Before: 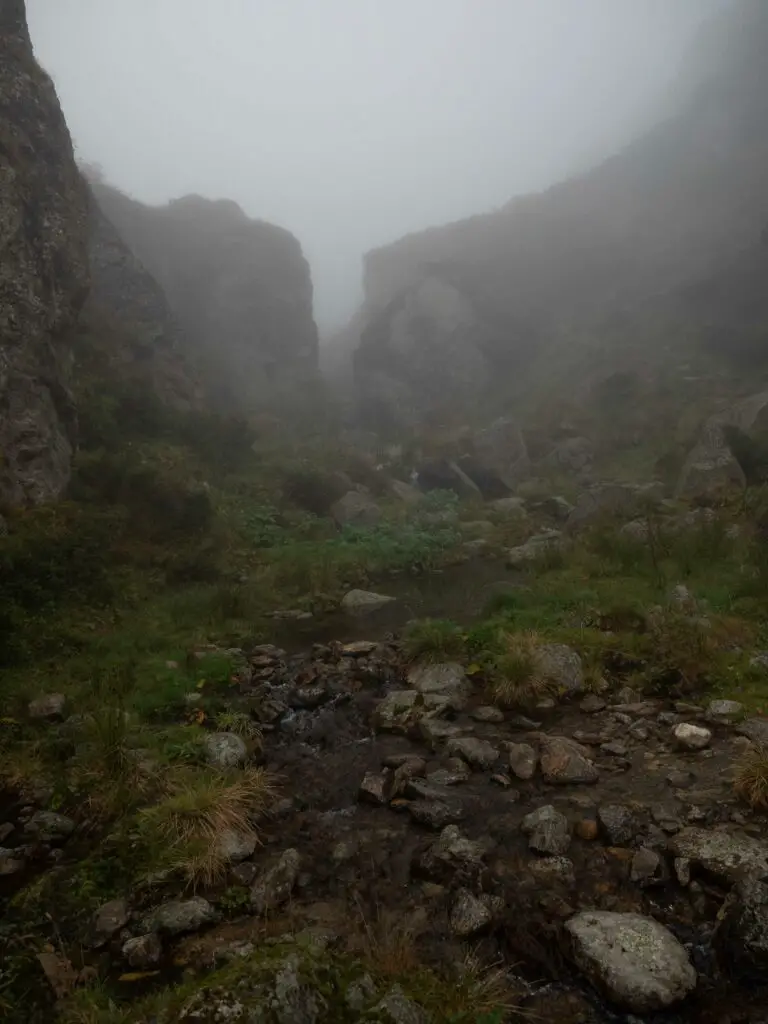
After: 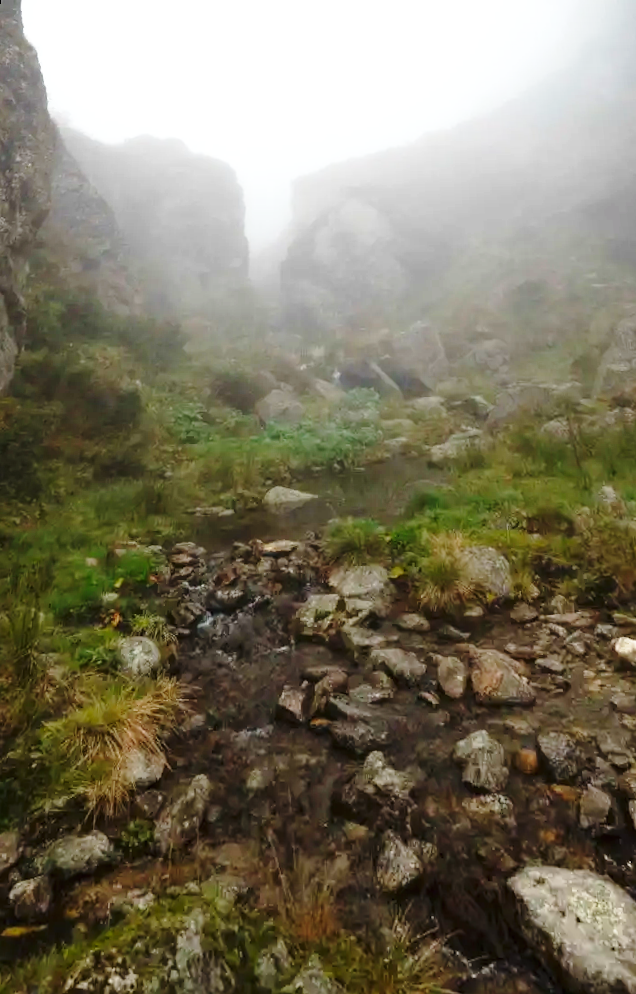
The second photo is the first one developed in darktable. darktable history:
exposure: black level correction 0, exposure 1.1 EV, compensate highlight preservation false
base curve: curves: ch0 [(0, 0) (0.028, 0.03) (0.121, 0.232) (0.46, 0.748) (0.859, 0.968) (1, 1)], preserve colors none
rotate and perspective: rotation 0.72°, lens shift (vertical) -0.352, lens shift (horizontal) -0.051, crop left 0.152, crop right 0.859, crop top 0.019, crop bottom 0.964
